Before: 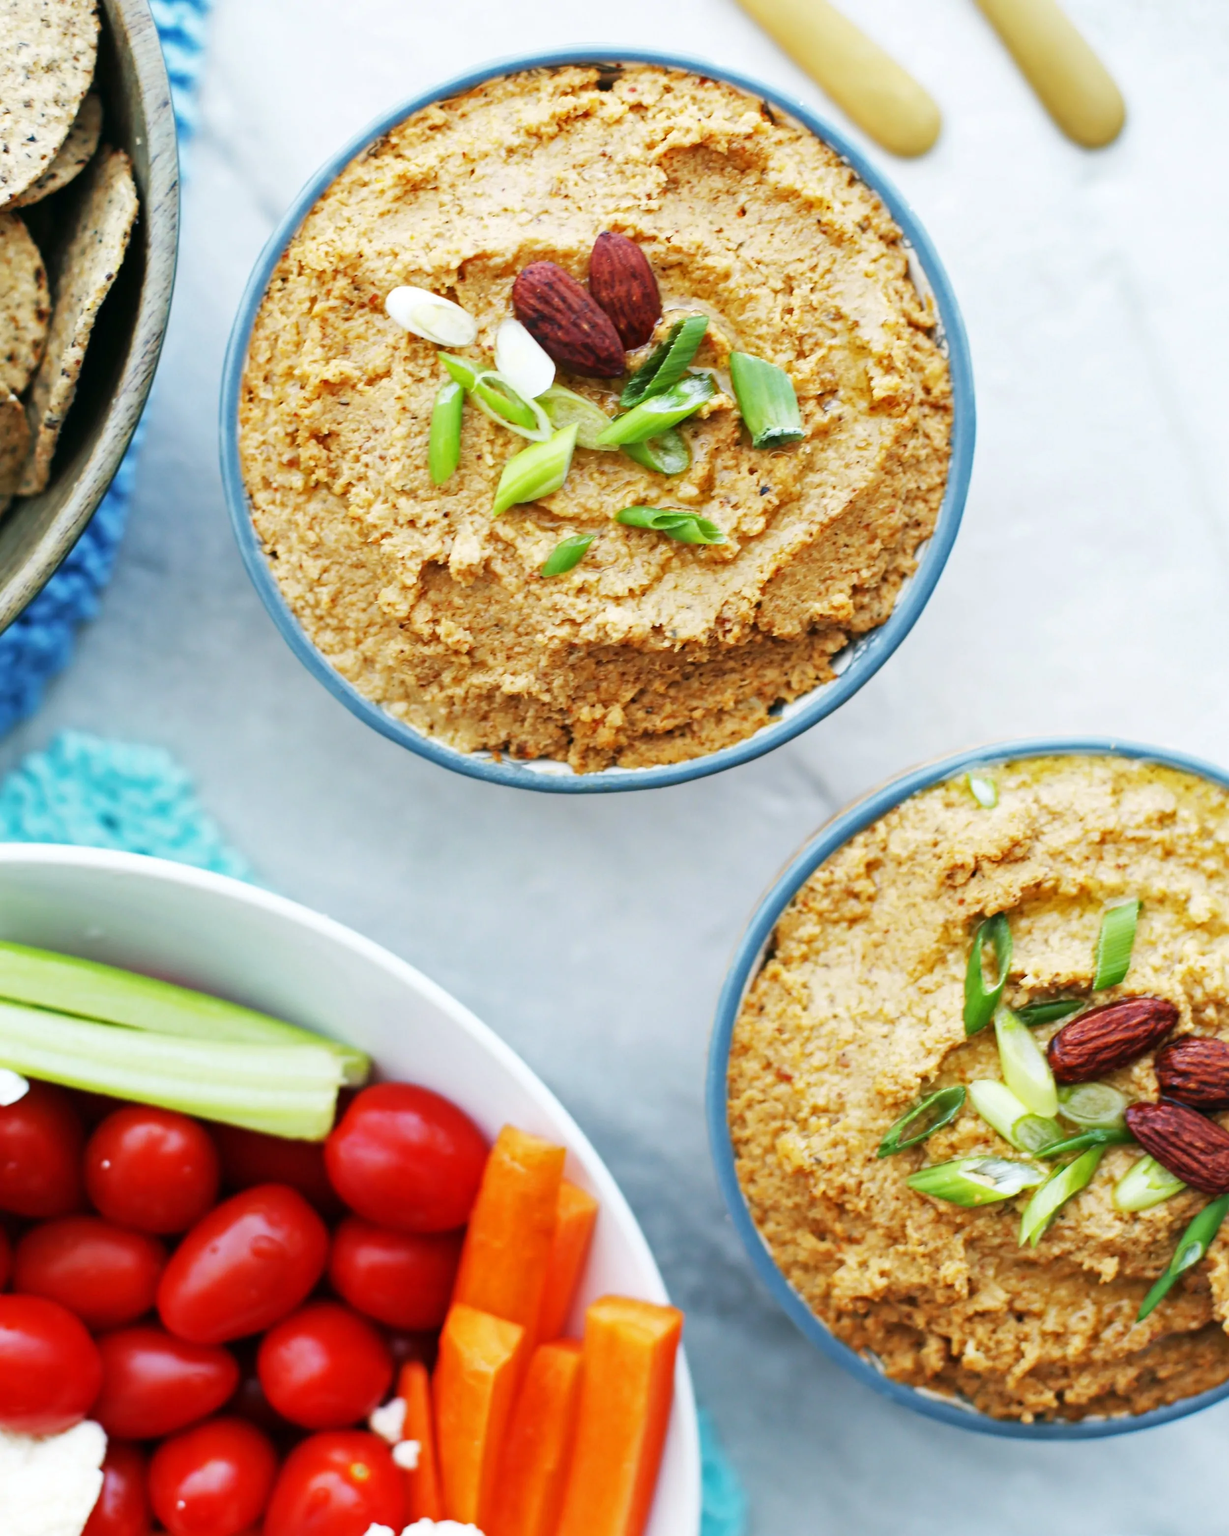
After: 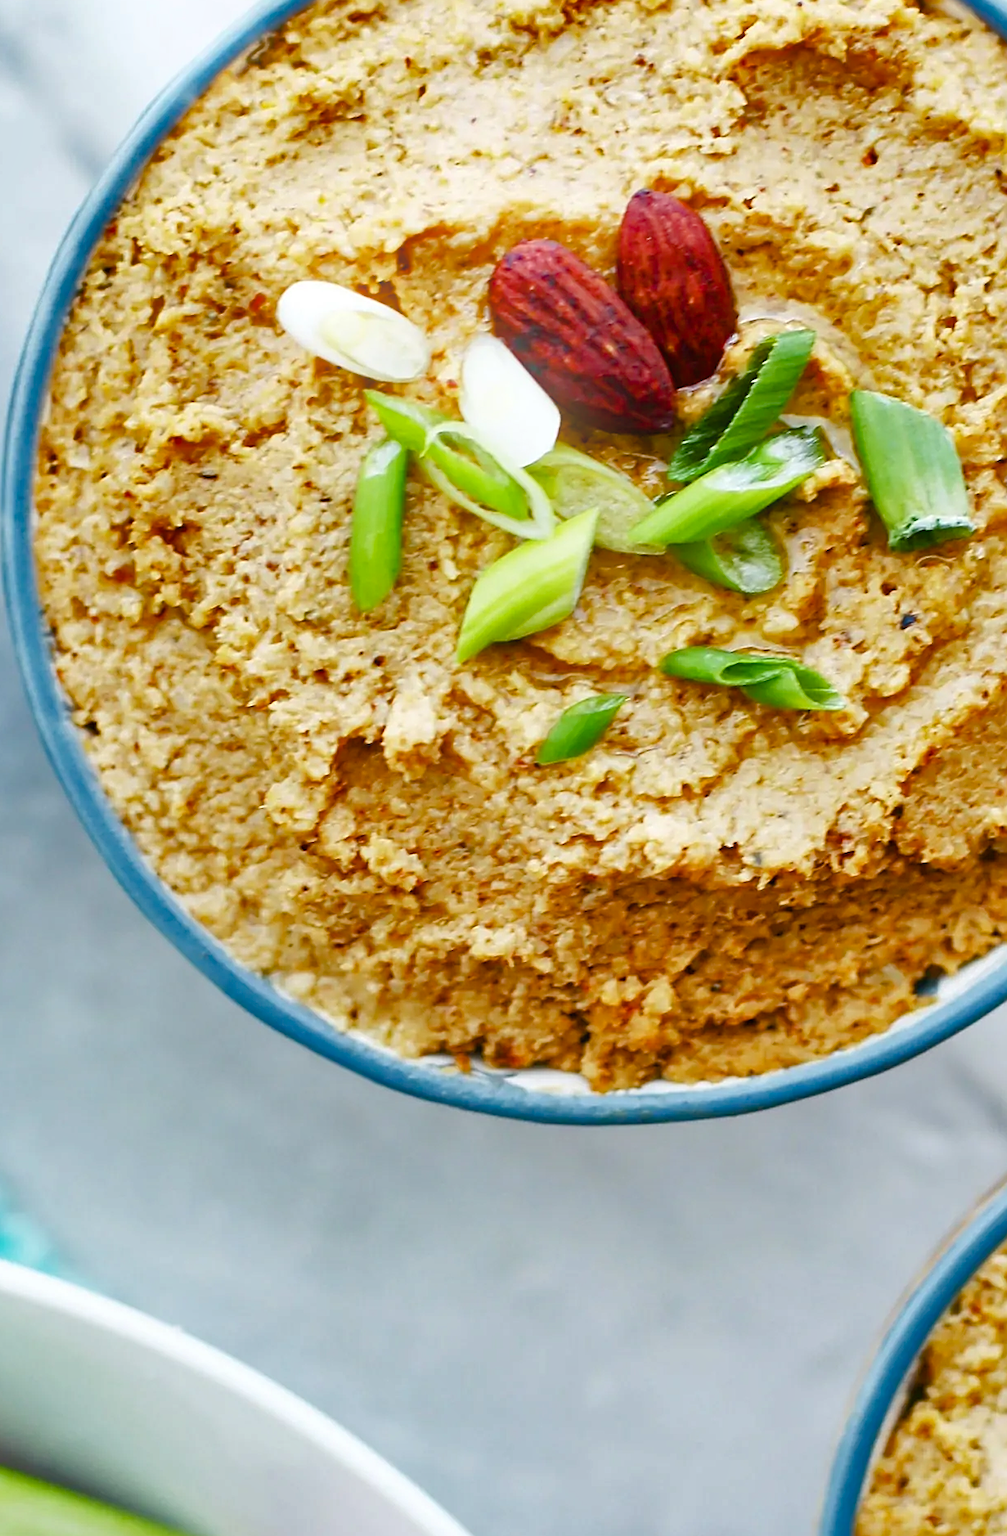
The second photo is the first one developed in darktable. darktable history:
crop: left 17.835%, top 7.675%, right 32.881%, bottom 32.213%
color balance rgb: perceptual saturation grading › global saturation 20%, perceptual saturation grading › highlights -25%, perceptual saturation grading › shadows 50%
bloom: size 15%, threshold 97%, strength 7%
shadows and highlights: soften with gaussian
sharpen: on, module defaults
